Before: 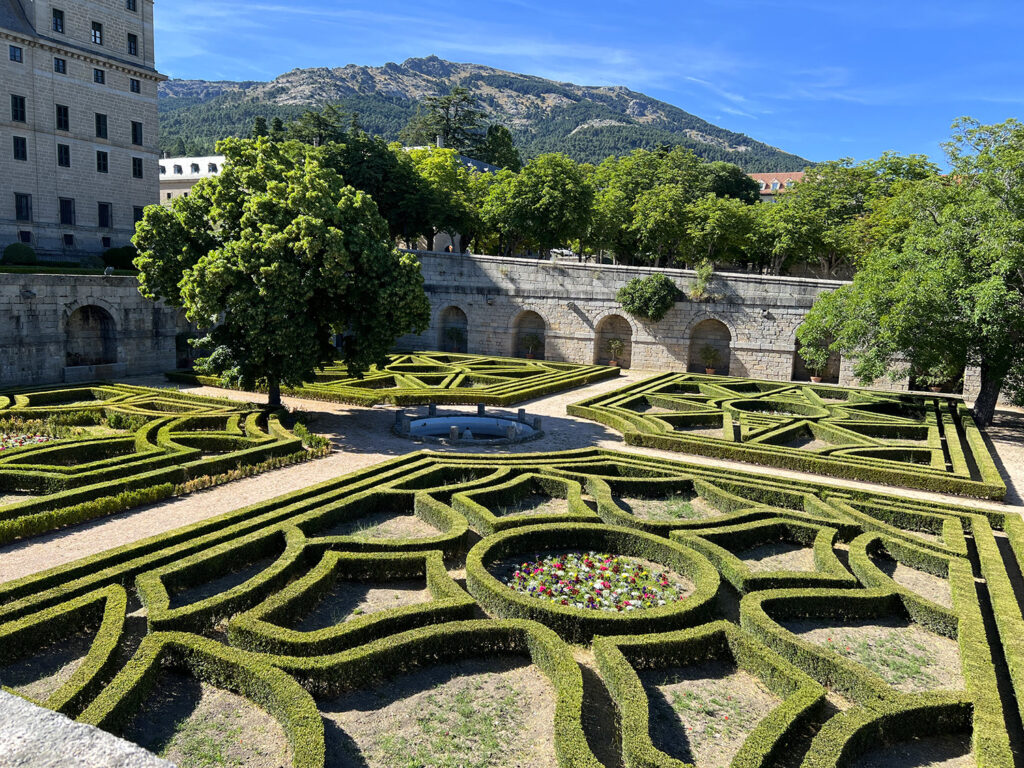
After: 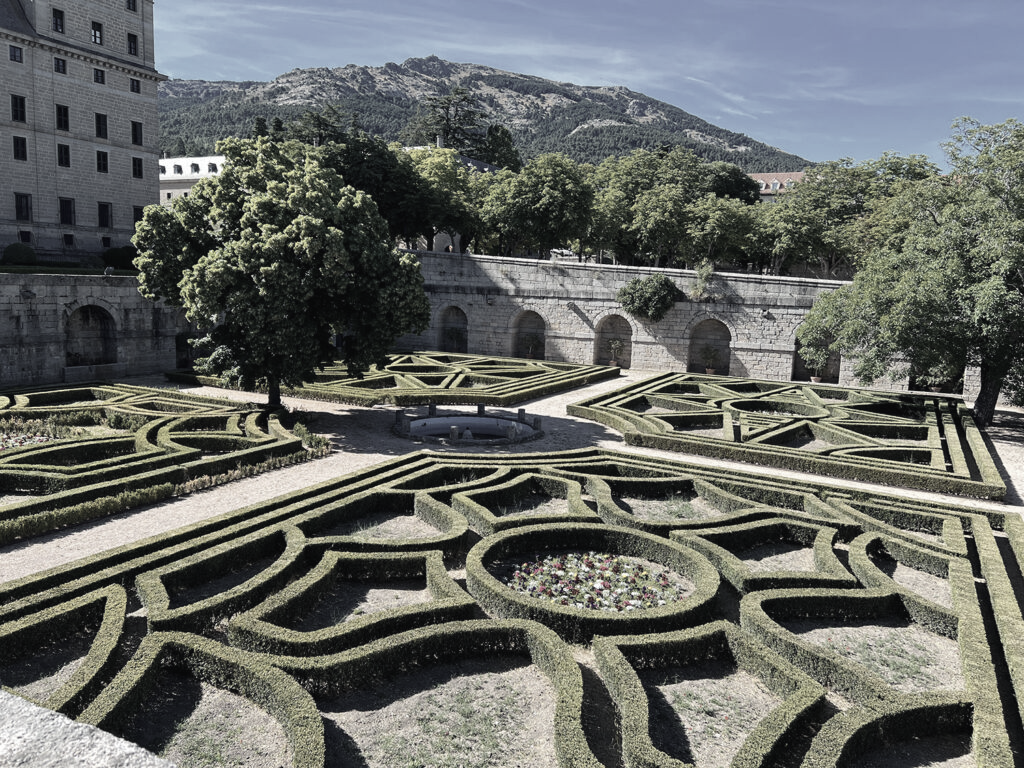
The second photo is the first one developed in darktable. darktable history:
color balance rgb: shadows lift › luminance -21.641%, shadows lift › chroma 6.569%, shadows lift › hue 270.21°, global offset › luminance 0.282%, global offset › hue 169.22°, perceptual saturation grading › global saturation 8.858%
color correction: highlights b* -0.041, saturation 0.262
